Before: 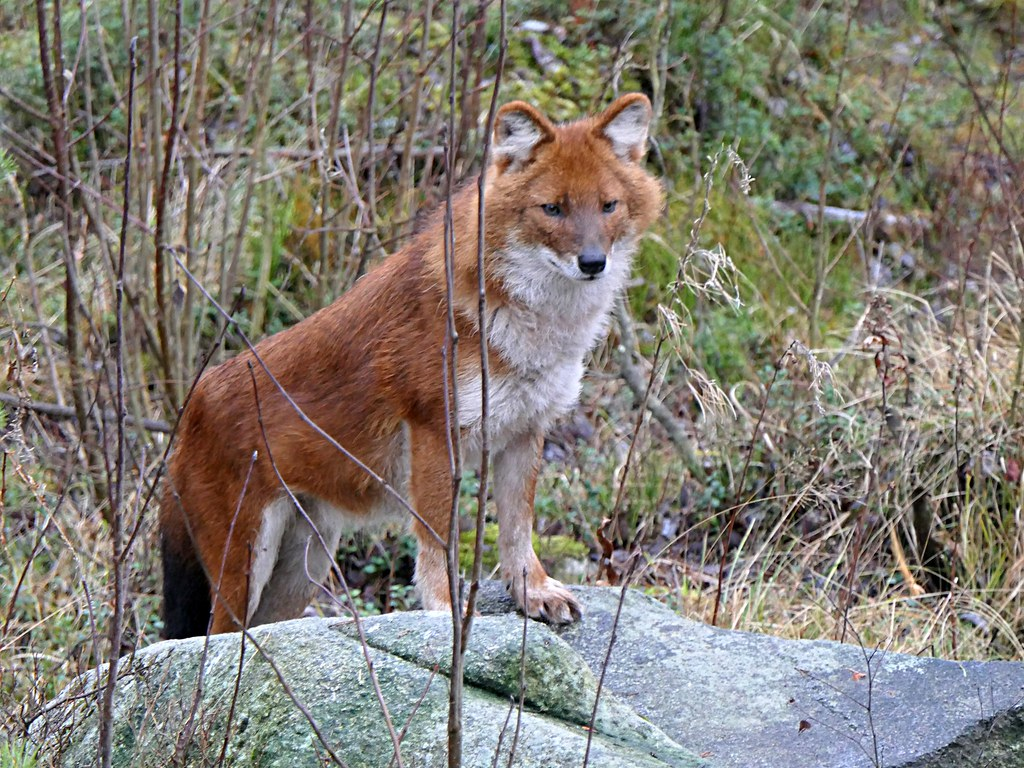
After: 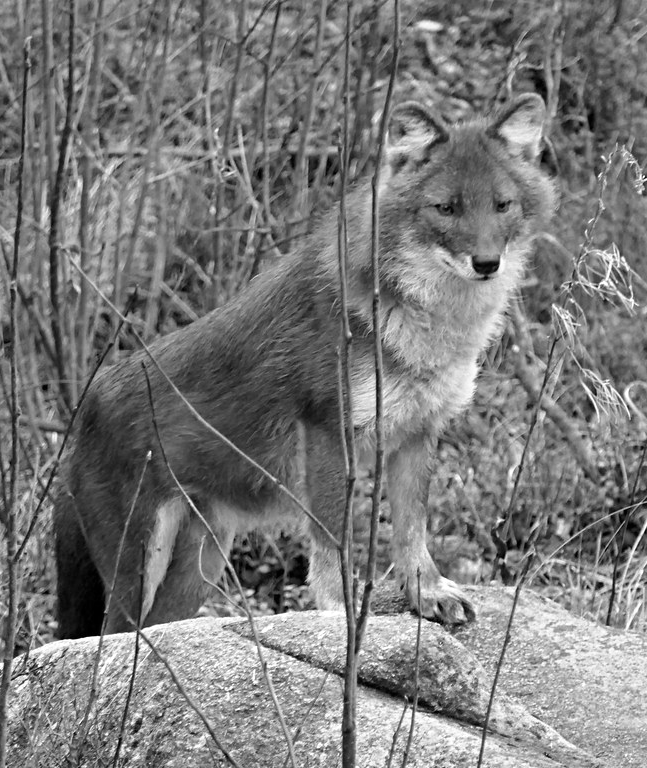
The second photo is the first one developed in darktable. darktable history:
color calibration: output gray [0.22, 0.42, 0.37, 0], illuminant custom, x 0.363, y 0.385, temperature 4524.33 K
crop: left 10.384%, right 26.342%
shadows and highlights: low approximation 0.01, soften with gaussian
